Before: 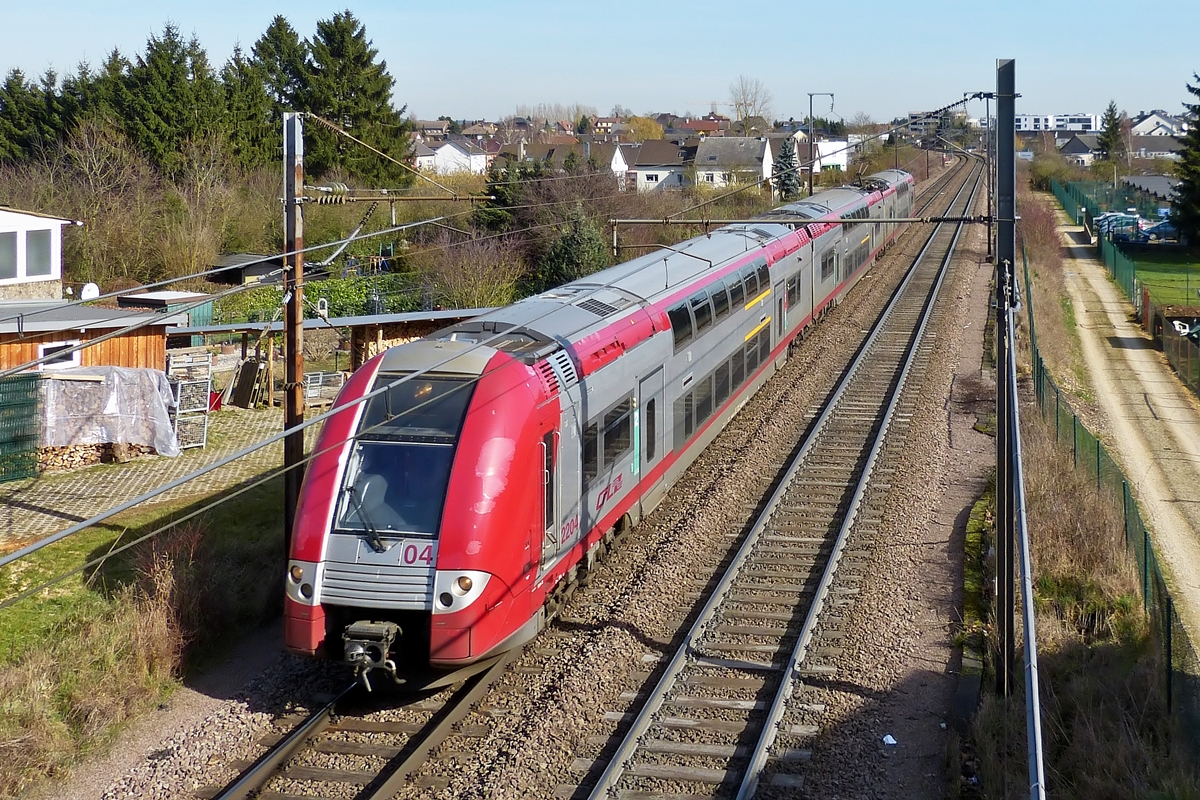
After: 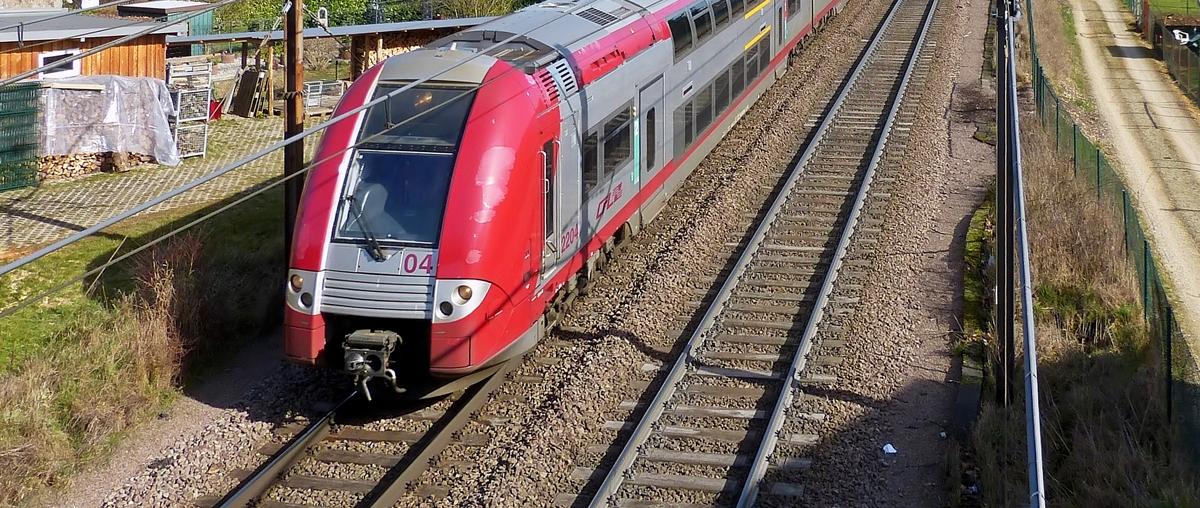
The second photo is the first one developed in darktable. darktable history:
exposure: black level correction 0.001, compensate highlight preservation false
contrast equalizer: y [[0.5, 0.5, 0.472, 0.5, 0.5, 0.5], [0.5 ×6], [0.5 ×6], [0 ×6], [0 ×6]]
crop and rotate: top 36.435%
white balance: red 1.004, blue 1.024
